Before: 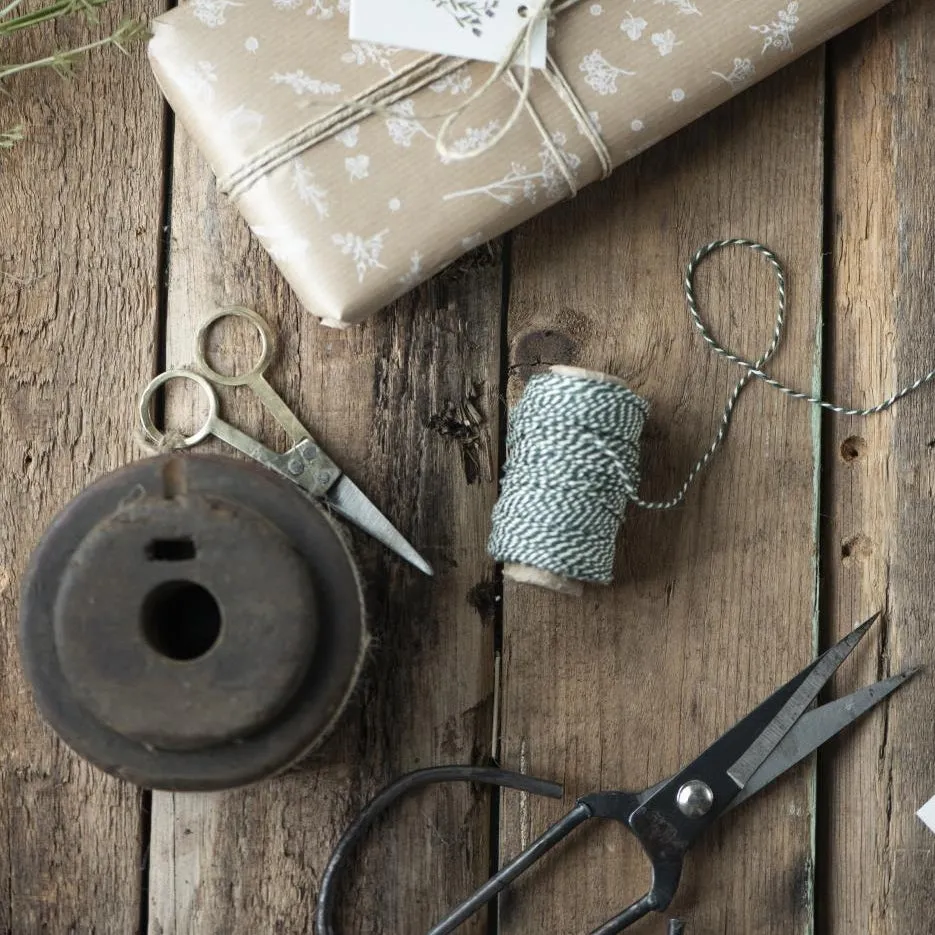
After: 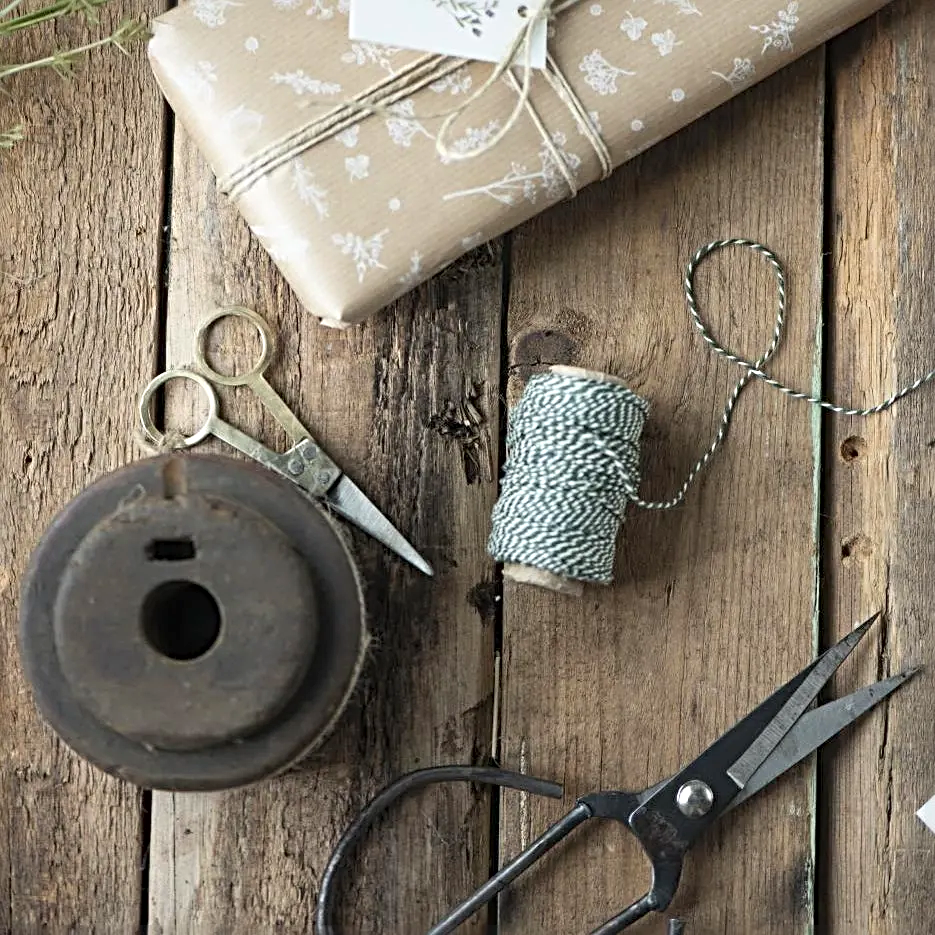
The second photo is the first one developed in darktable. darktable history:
contrast brightness saturation: contrast 0.07, brightness 0.08, saturation 0.18
sharpen: radius 4
